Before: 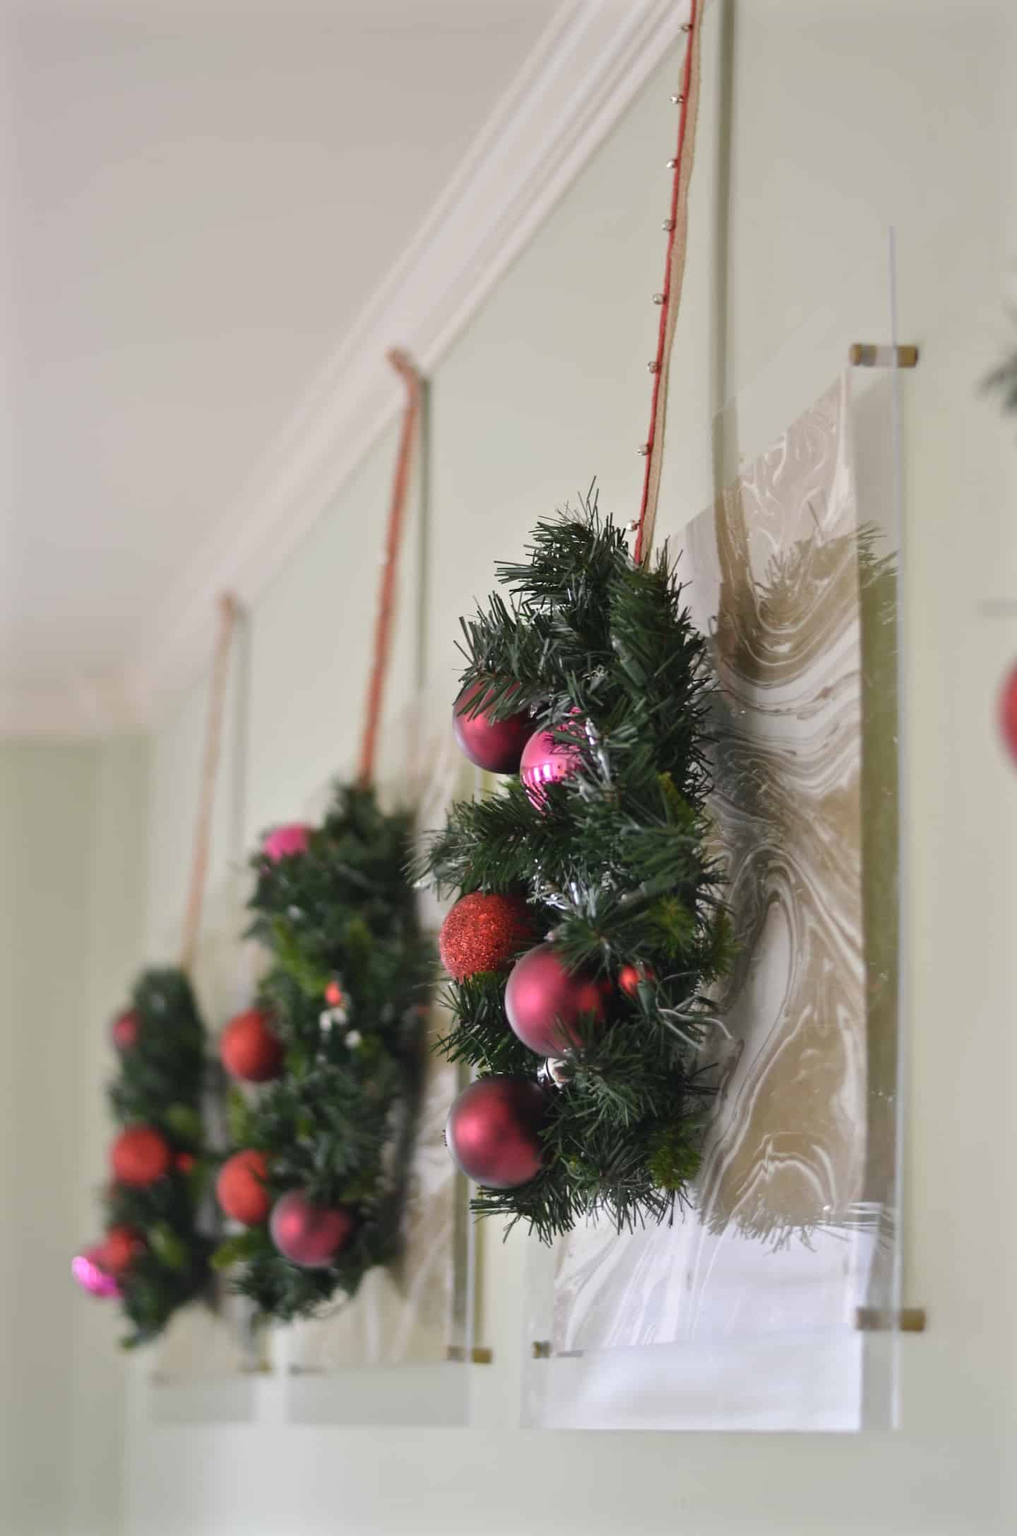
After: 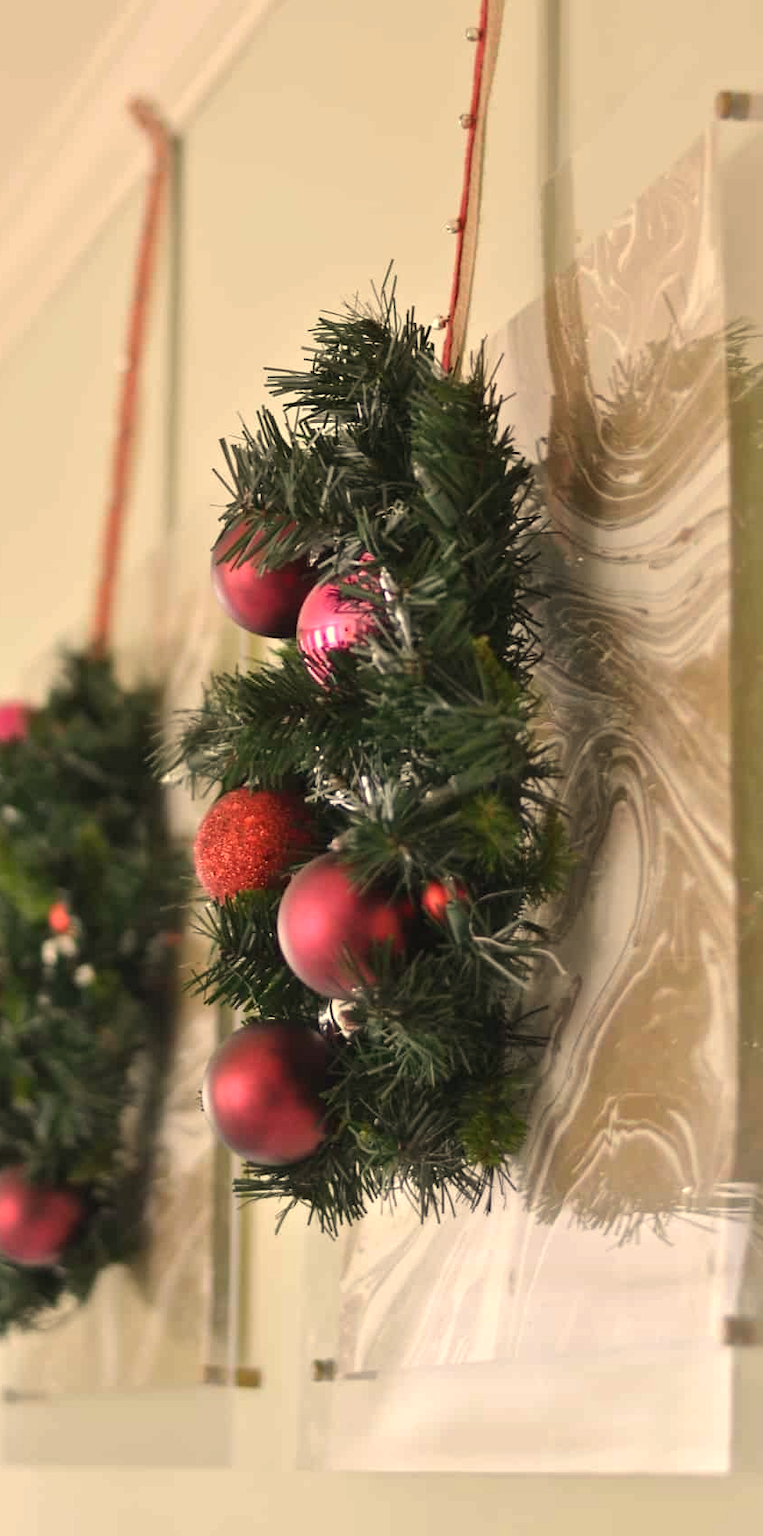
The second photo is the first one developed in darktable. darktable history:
crop and rotate: left 28.256%, top 17.734%, right 12.656%, bottom 3.573%
exposure: exposure 0.178 EV, compensate exposure bias true, compensate highlight preservation false
white balance: red 1.123, blue 0.83
